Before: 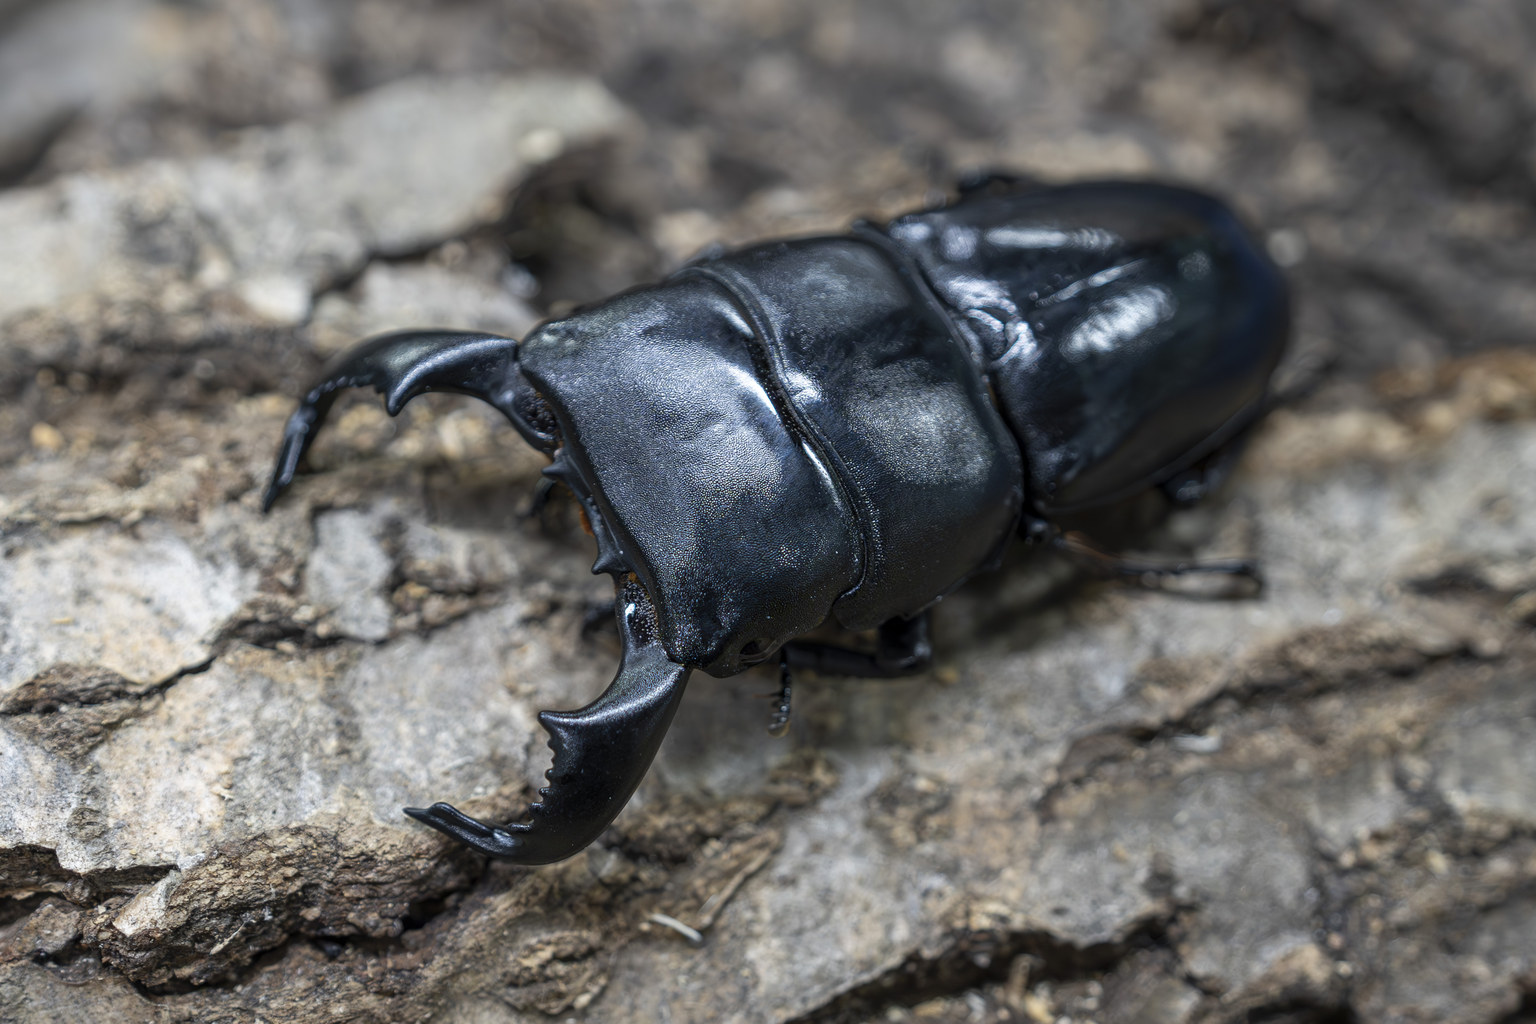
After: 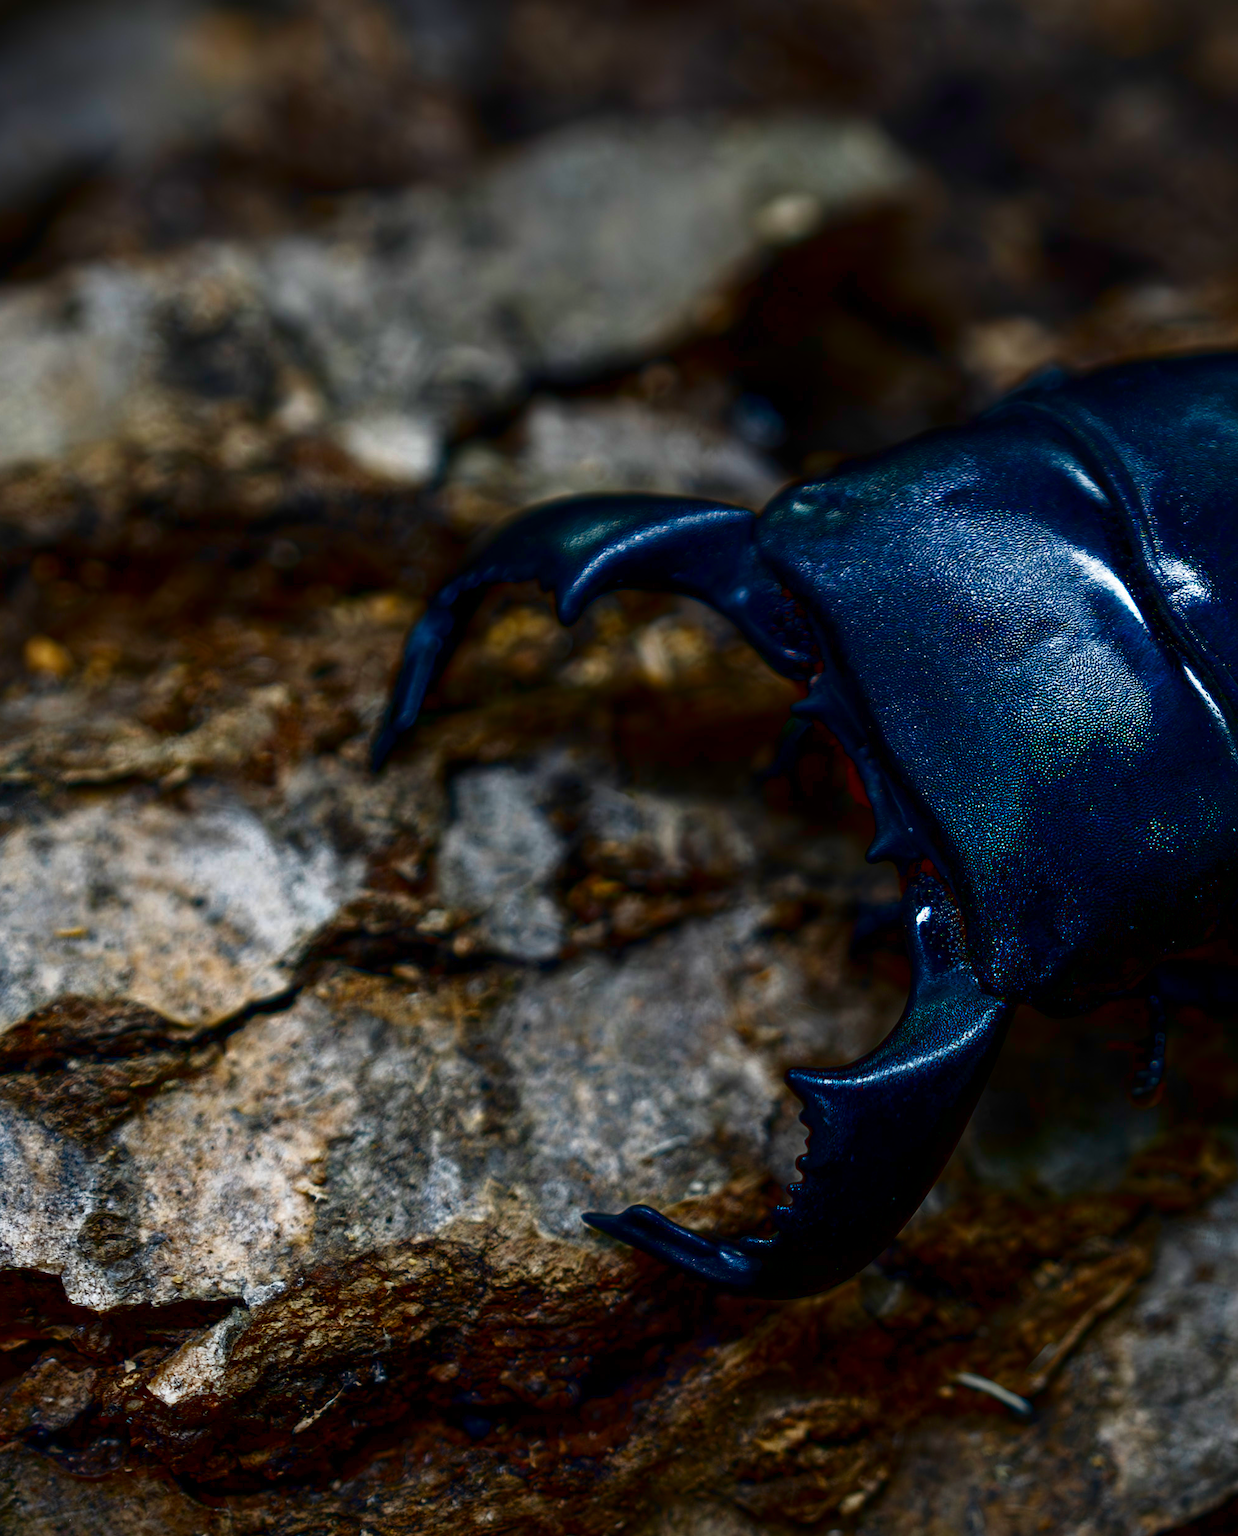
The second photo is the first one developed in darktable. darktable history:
crop: left 1.015%, right 45.298%, bottom 0.084%
contrast brightness saturation: brightness -0.987, saturation 0.984
